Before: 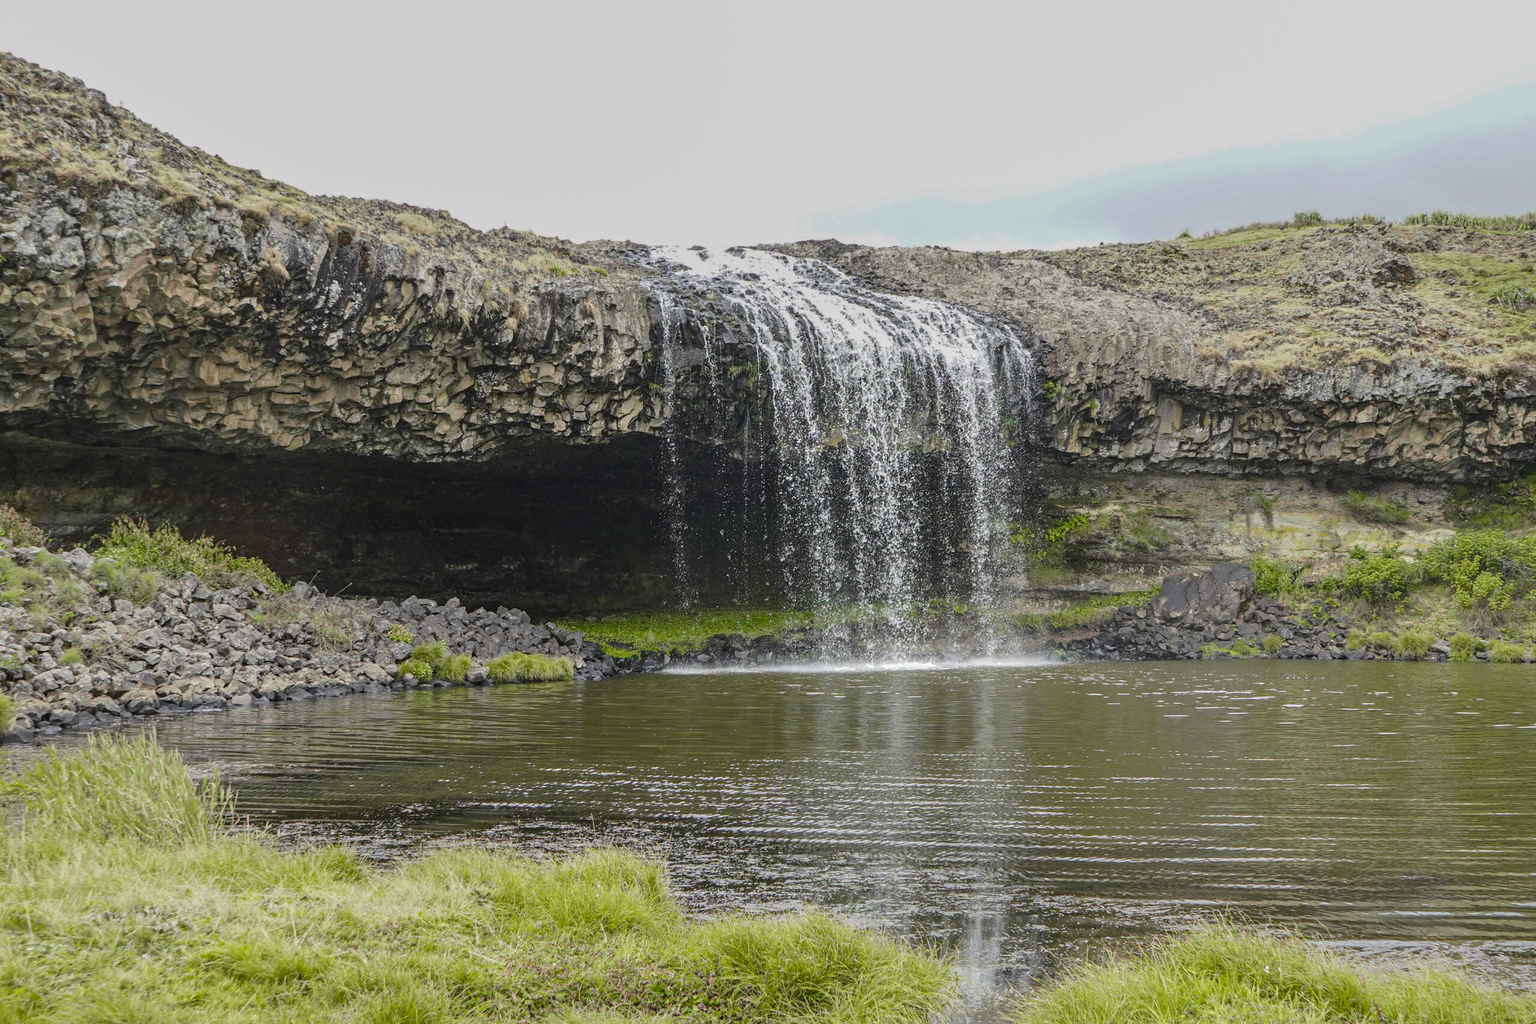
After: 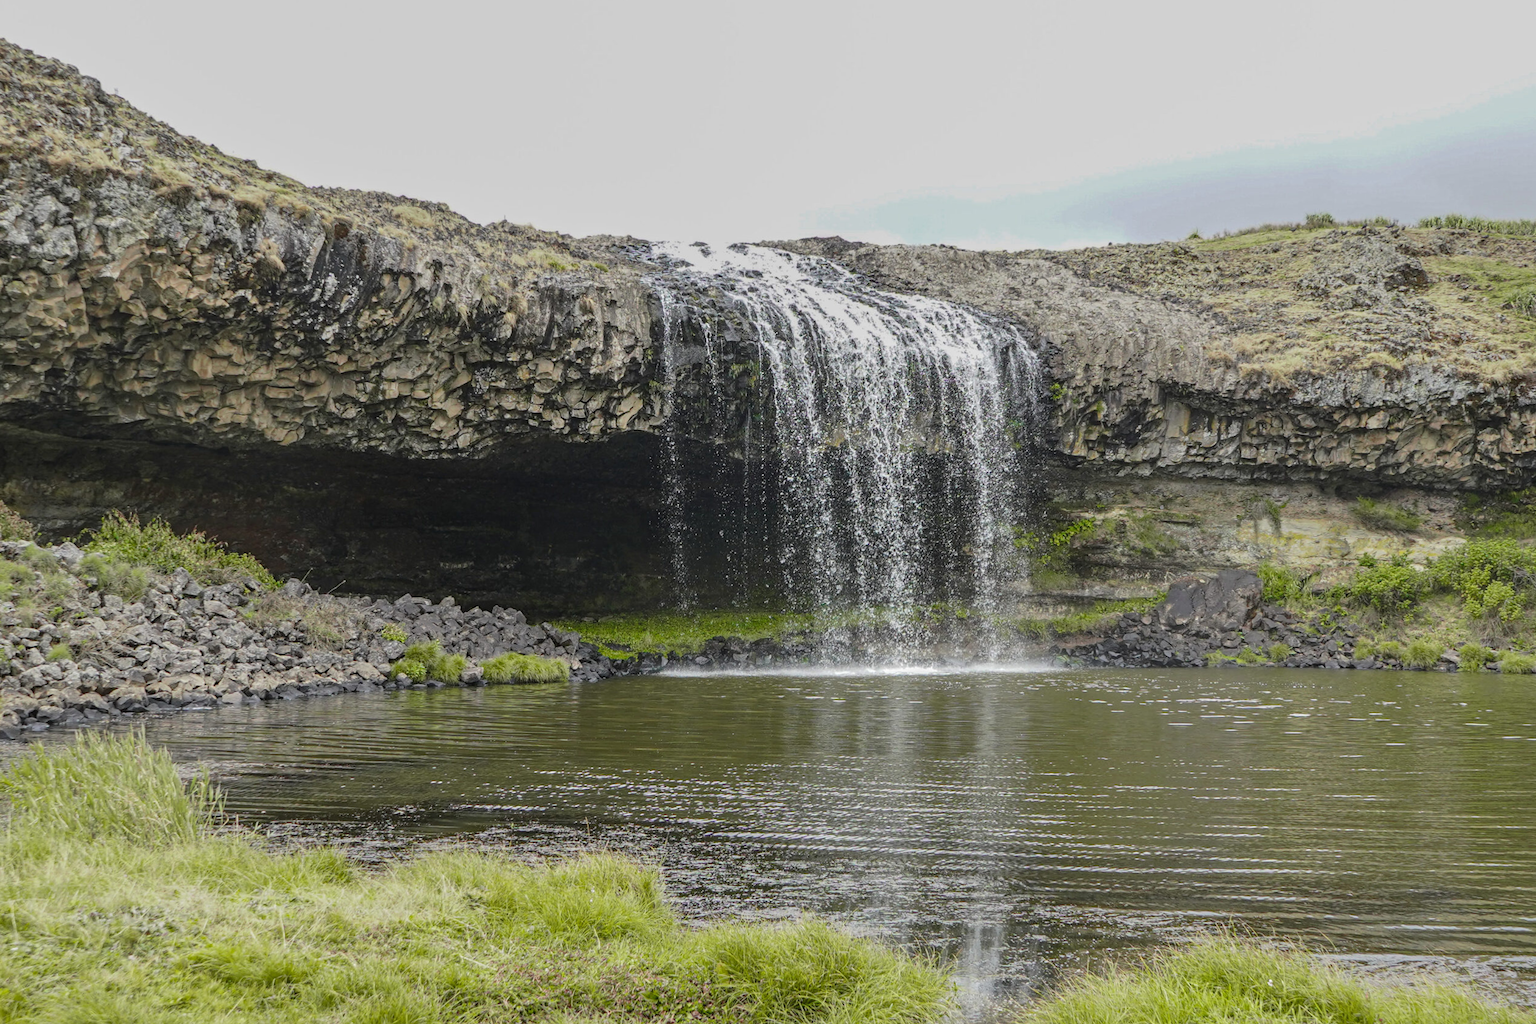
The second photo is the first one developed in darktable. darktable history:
crop and rotate: angle -0.591°
